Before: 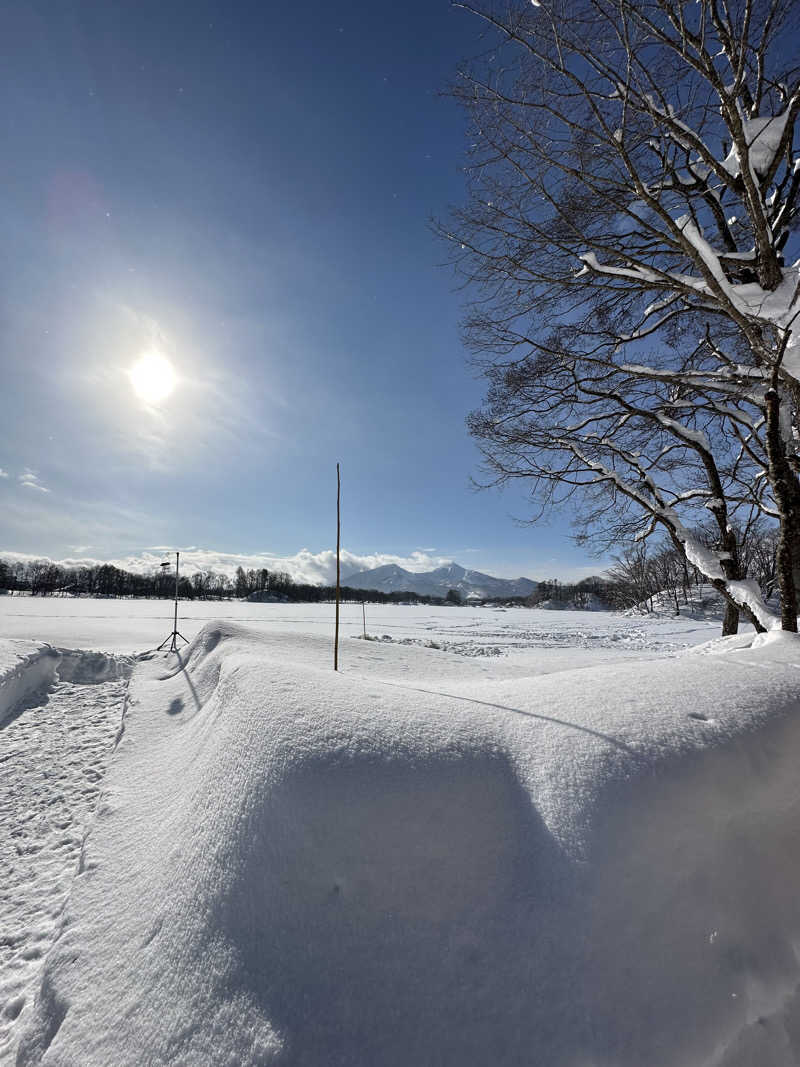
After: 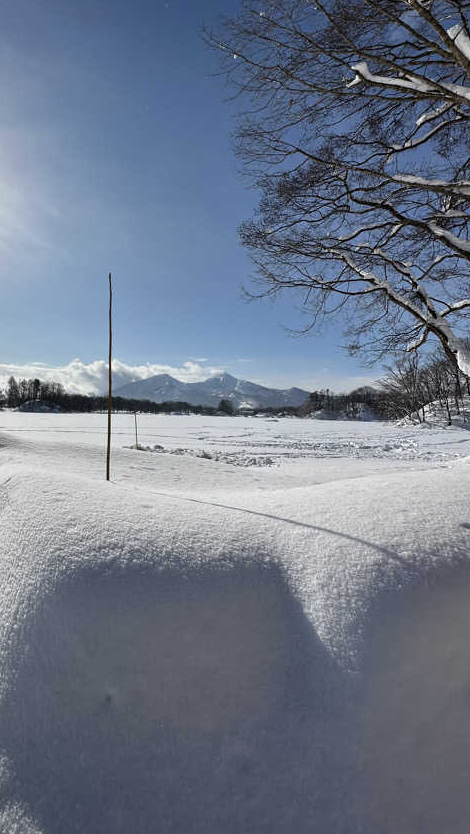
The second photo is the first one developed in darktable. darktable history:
crop and rotate: left 28.508%, top 17.863%, right 12.698%, bottom 3.934%
